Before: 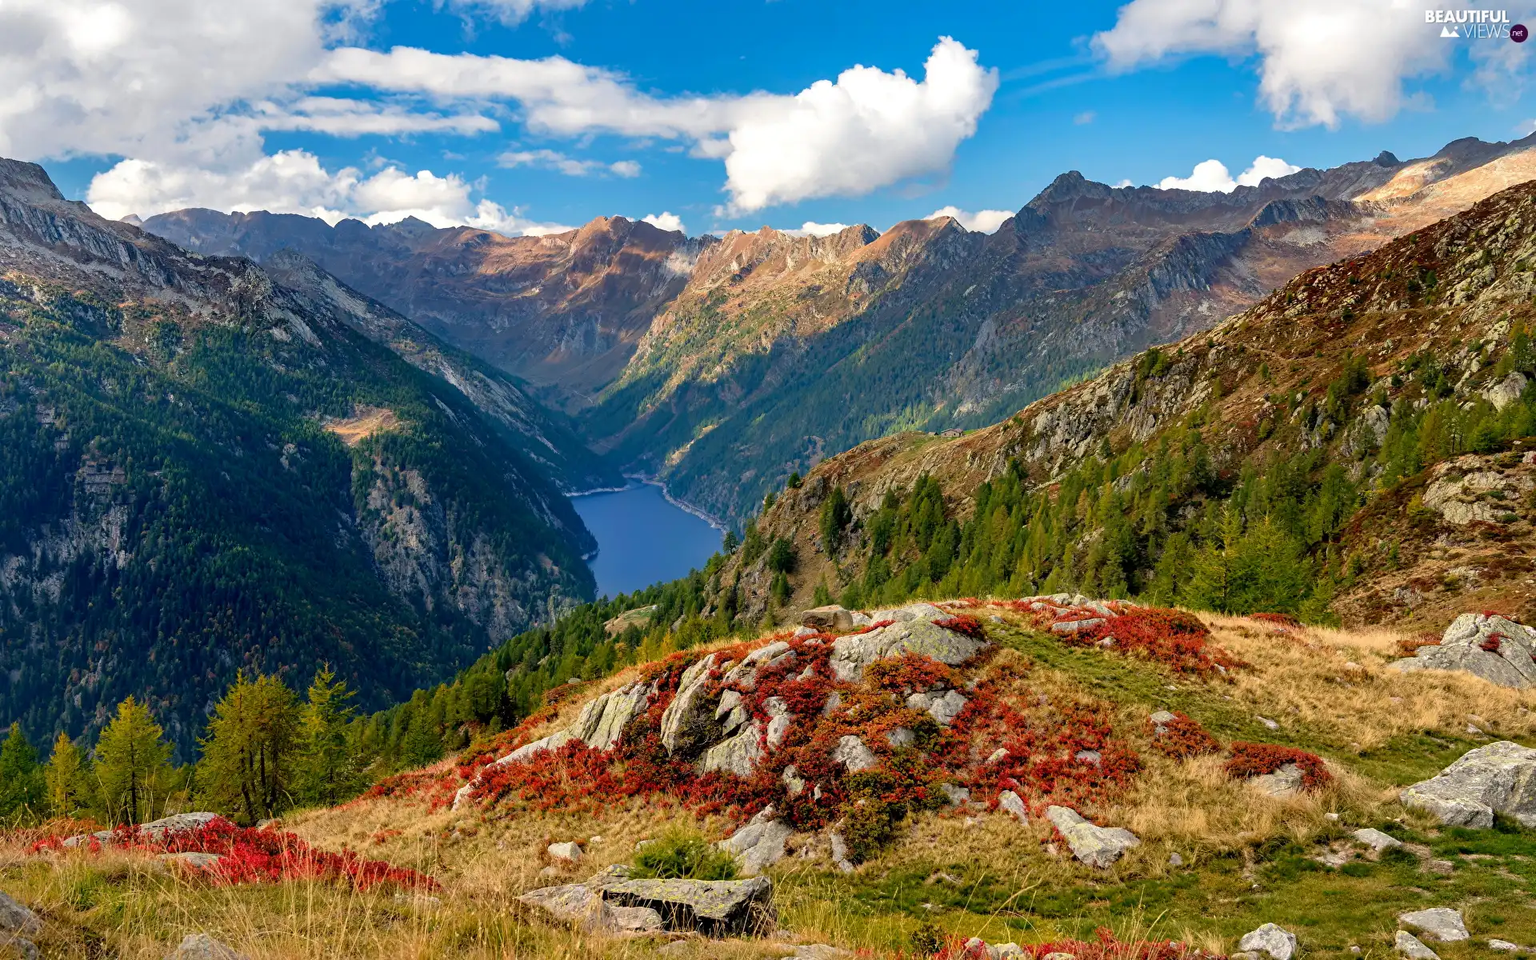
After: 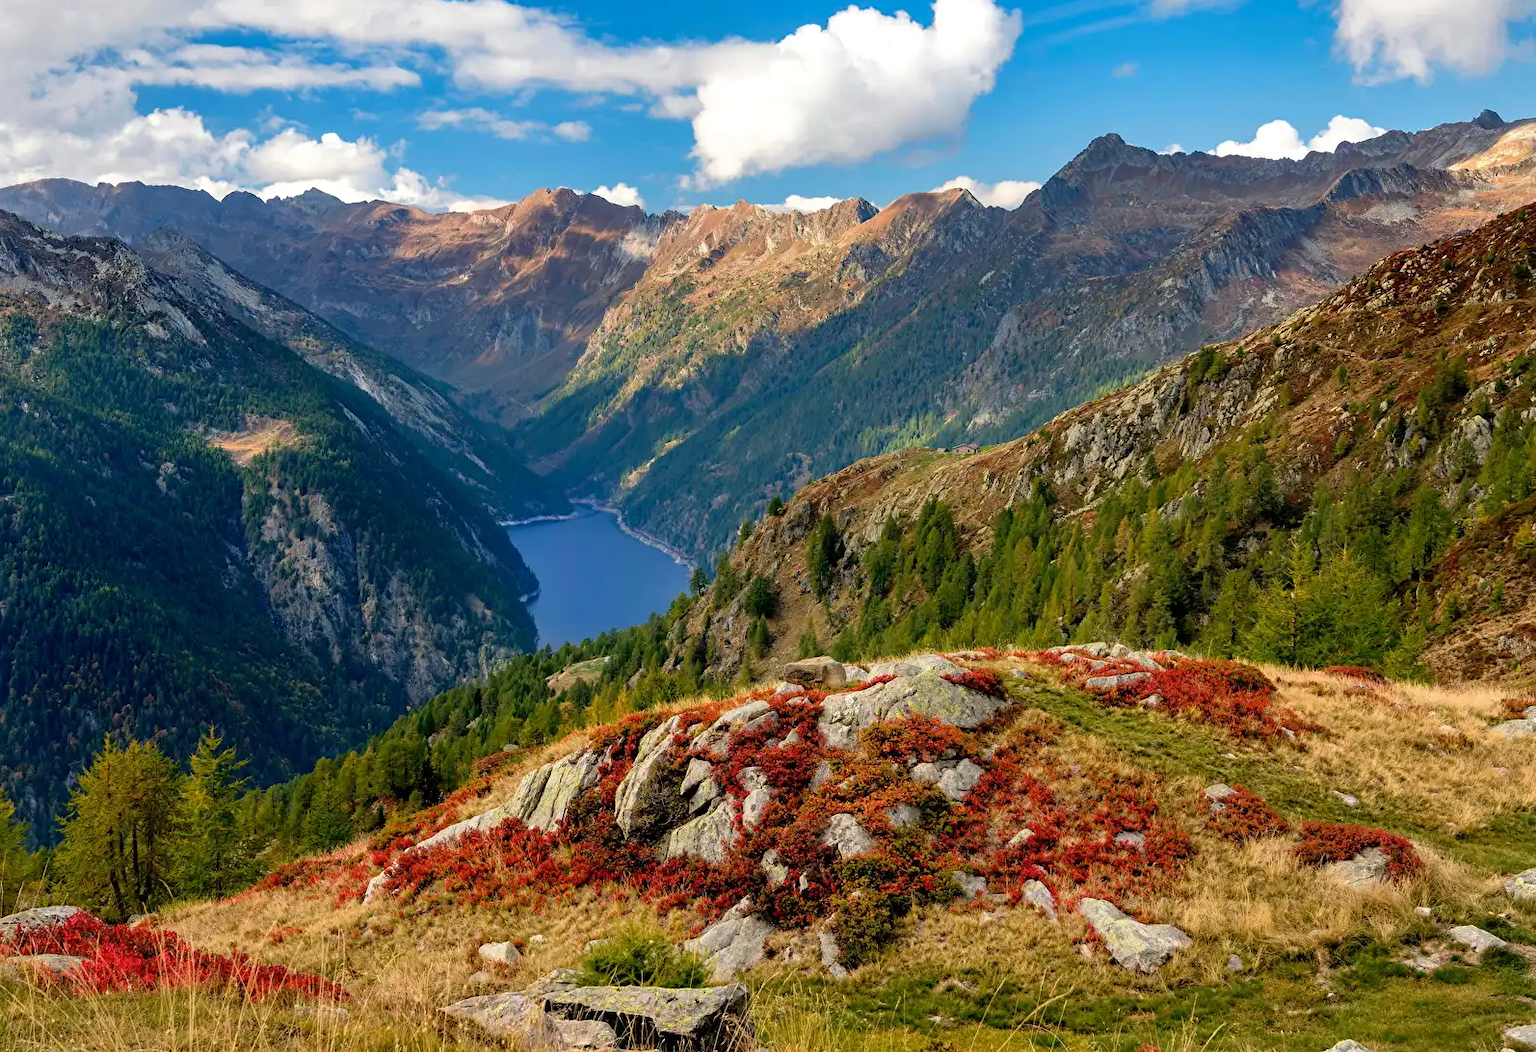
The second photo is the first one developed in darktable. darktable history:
crop: left 9.812%, top 6.311%, right 7.134%, bottom 2.609%
tone equalizer: edges refinement/feathering 500, mask exposure compensation -1.57 EV, preserve details no
